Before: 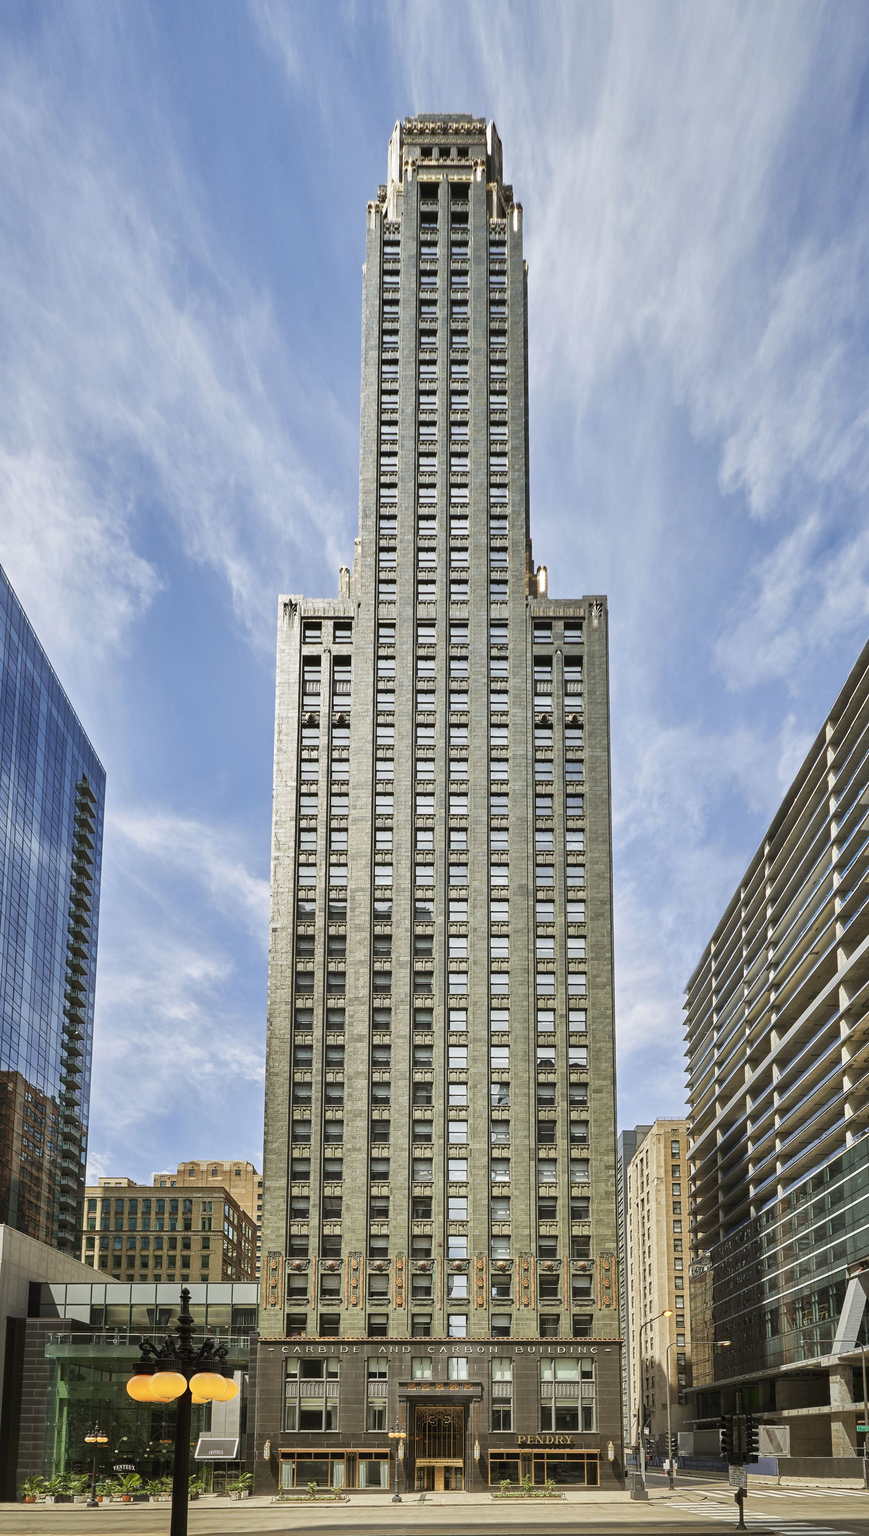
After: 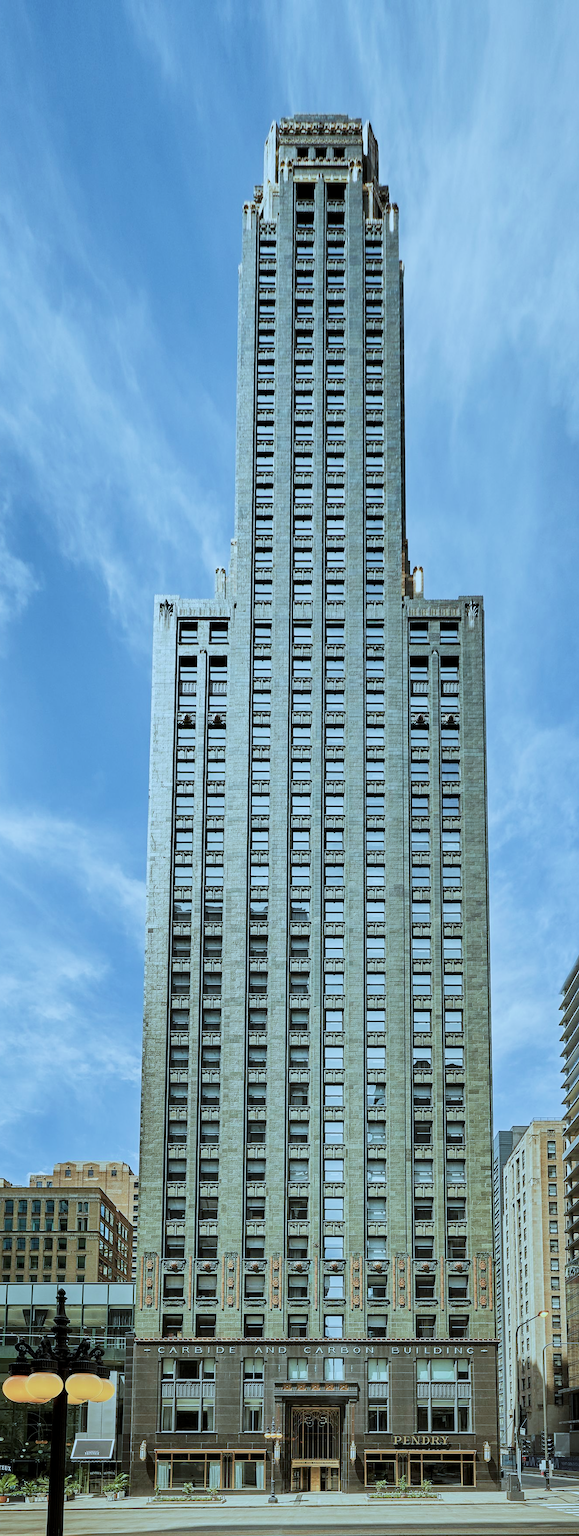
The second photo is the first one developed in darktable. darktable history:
sharpen: amount 0.207
color correction: highlights a* -10.4, highlights b* -18.78
exposure: black level correction 0, compensate highlight preservation false
shadows and highlights: shadows 0.458, highlights 40.7
filmic rgb: black relative exposure -7.65 EV, white relative exposure 4.56 EV, hardness 3.61
crop and rotate: left 14.345%, right 18.973%
local contrast: highlights 101%, shadows 101%, detail 120%, midtone range 0.2
velvia: strength 26.5%
